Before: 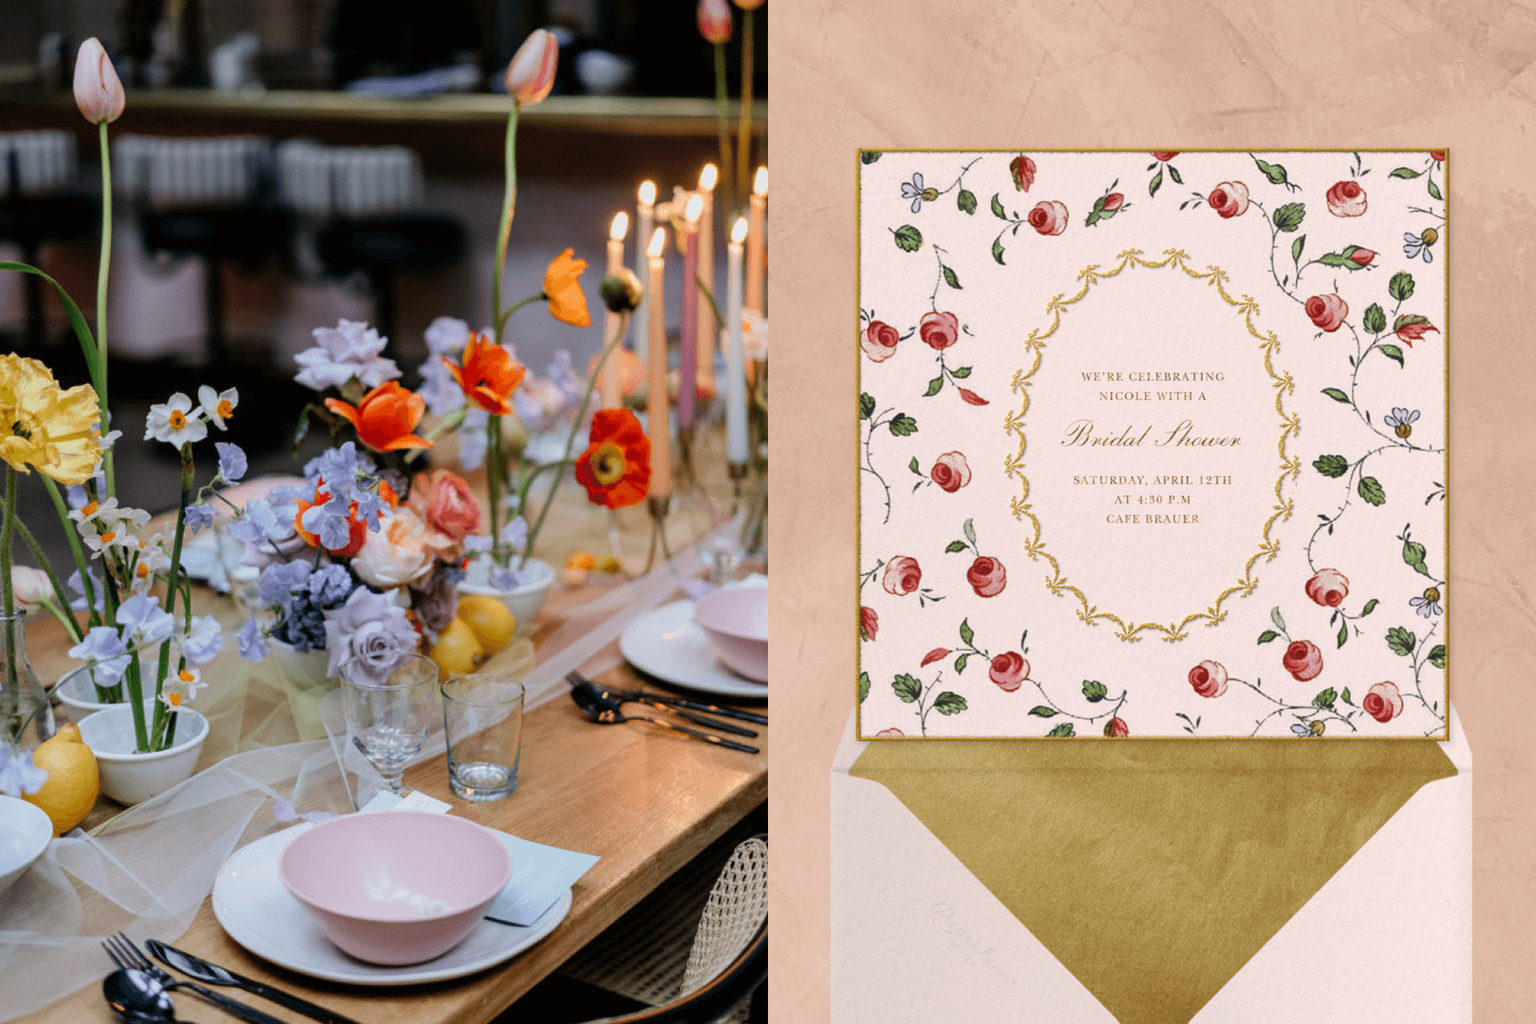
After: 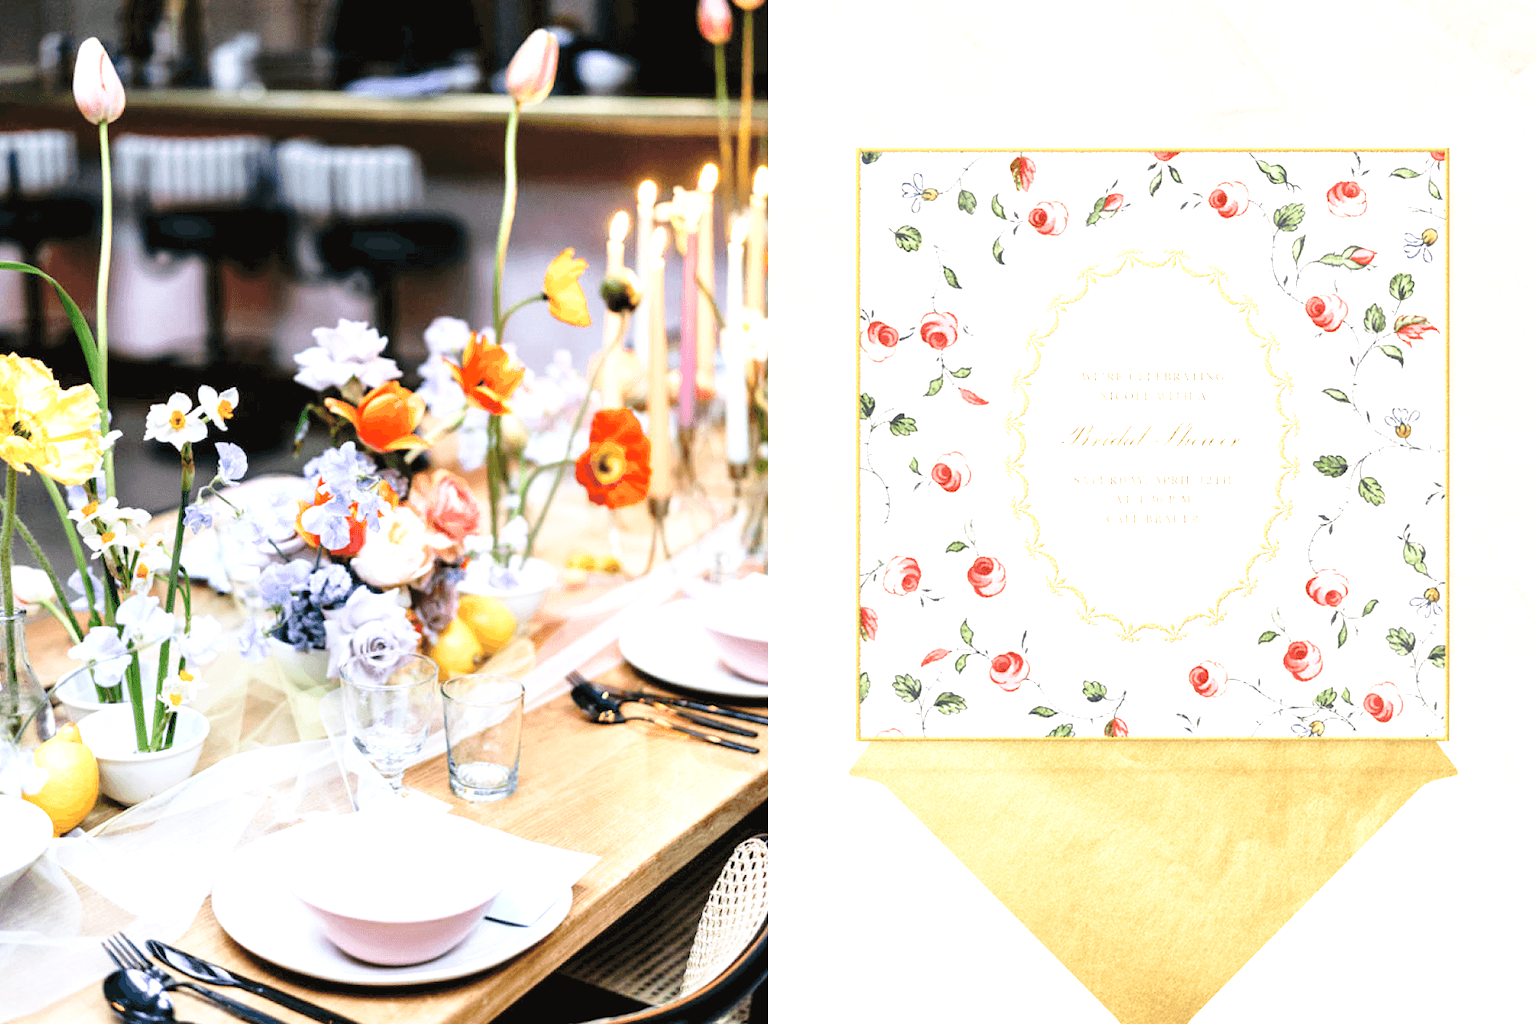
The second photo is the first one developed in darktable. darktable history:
tone curve: curves: ch0 [(0, 0) (0.003, 0.023) (0.011, 0.025) (0.025, 0.029) (0.044, 0.047) (0.069, 0.079) (0.1, 0.113) (0.136, 0.152) (0.177, 0.199) (0.224, 0.26) (0.277, 0.333) (0.335, 0.404) (0.399, 0.48) (0.468, 0.559) (0.543, 0.635) (0.623, 0.713) (0.709, 0.797) (0.801, 0.879) (0.898, 0.953) (1, 1)], preserve colors none
contrast brightness saturation: saturation -0.05
exposure: black level correction 0, exposure 1.45 EV, compensate exposure bias true, compensate highlight preservation false
white balance: red 0.98, blue 1.034
